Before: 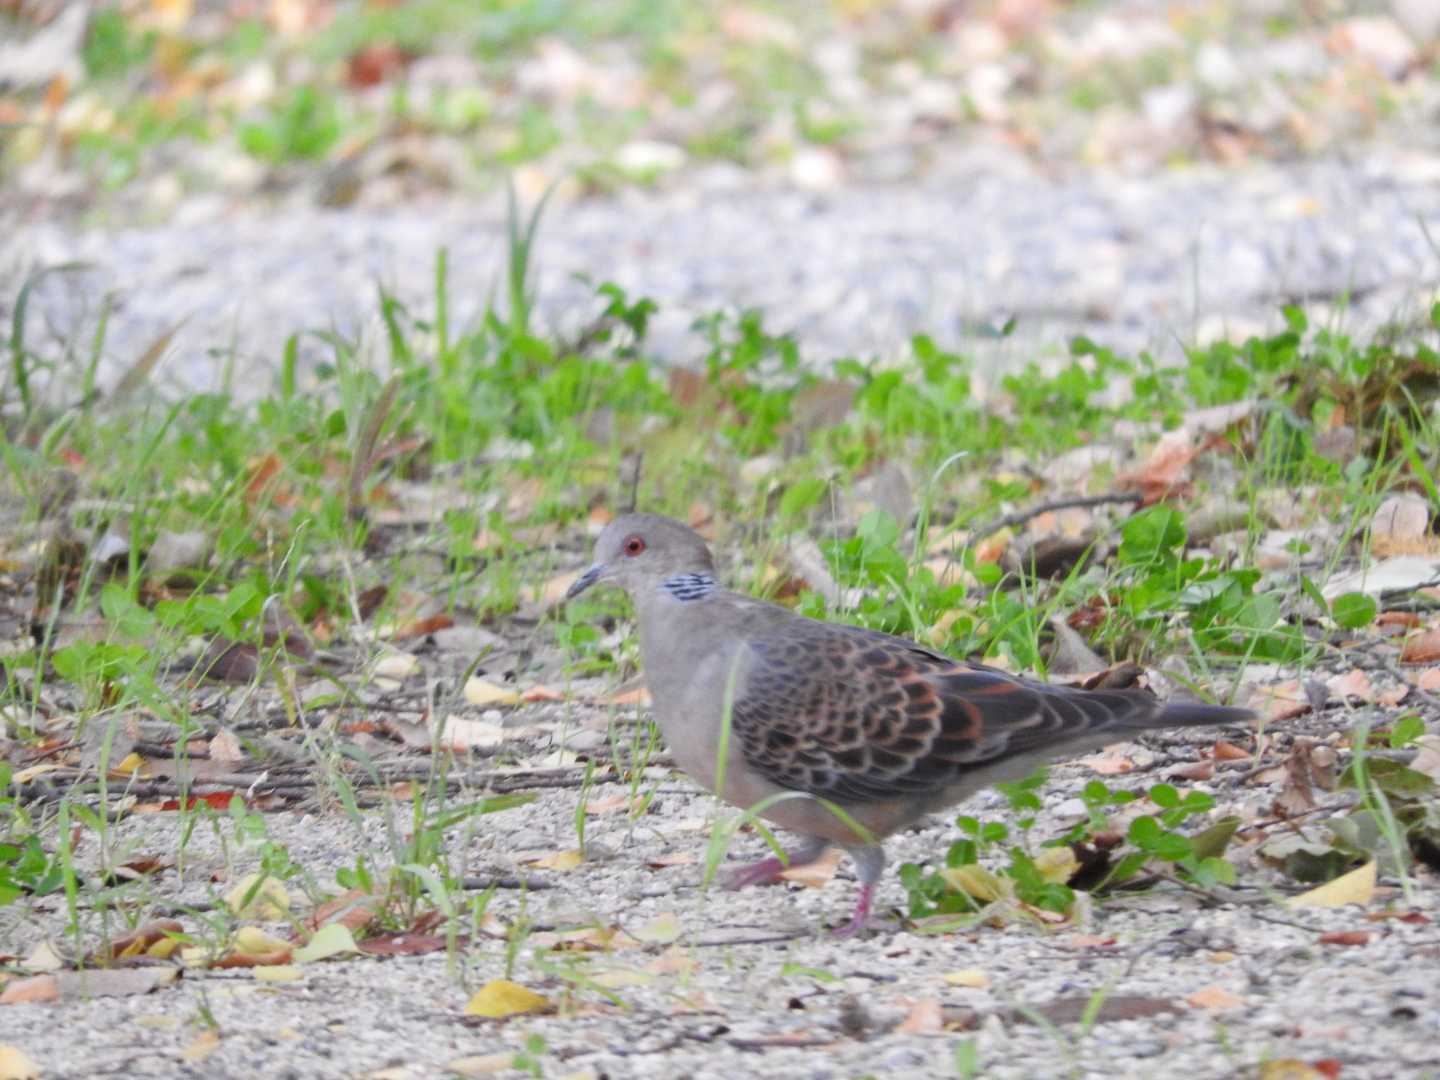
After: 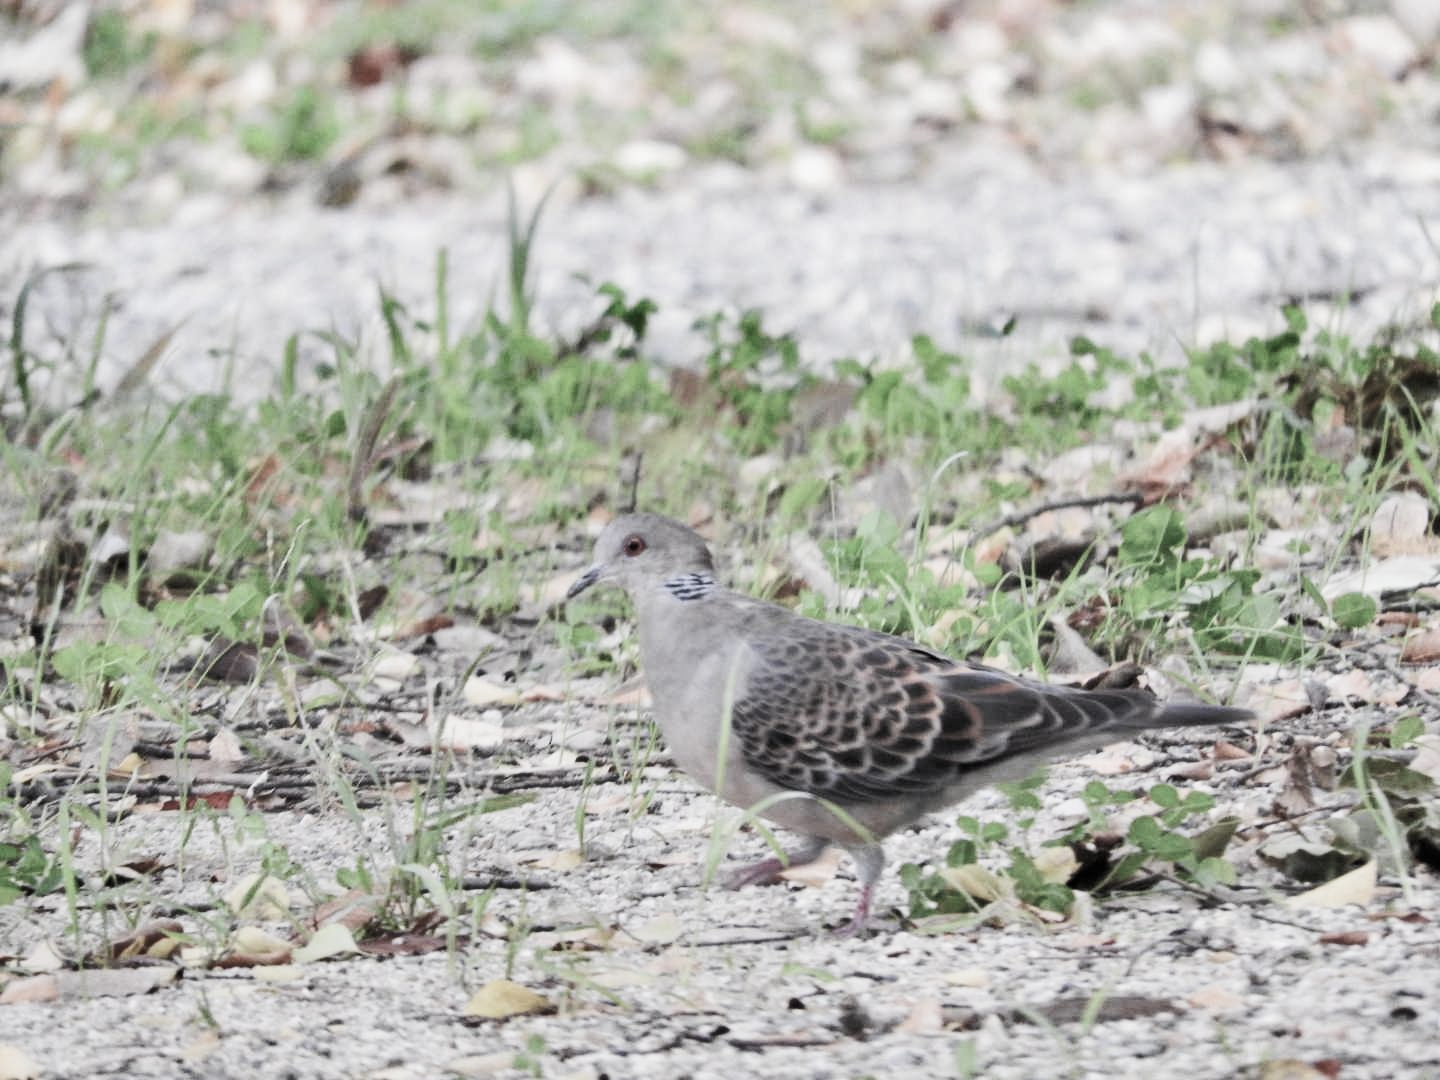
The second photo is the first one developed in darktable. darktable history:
levels: levels [0, 0.476, 0.951]
shadows and highlights: radius 107.77, shadows 23.88, highlights -59.42, low approximation 0.01, soften with gaussian
filmic rgb: black relative exposure -5.11 EV, white relative exposure 3.97 EV, threshold 3.04 EV, hardness 2.9, contrast 1.3, highlights saturation mix -31.24%, preserve chrominance RGB euclidean norm, color science v5 (2021), contrast in shadows safe, contrast in highlights safe, enable highlight reconstruction true
exposure: black level correction 0, exposure 0.692 EV, compensate highlight preservation false
